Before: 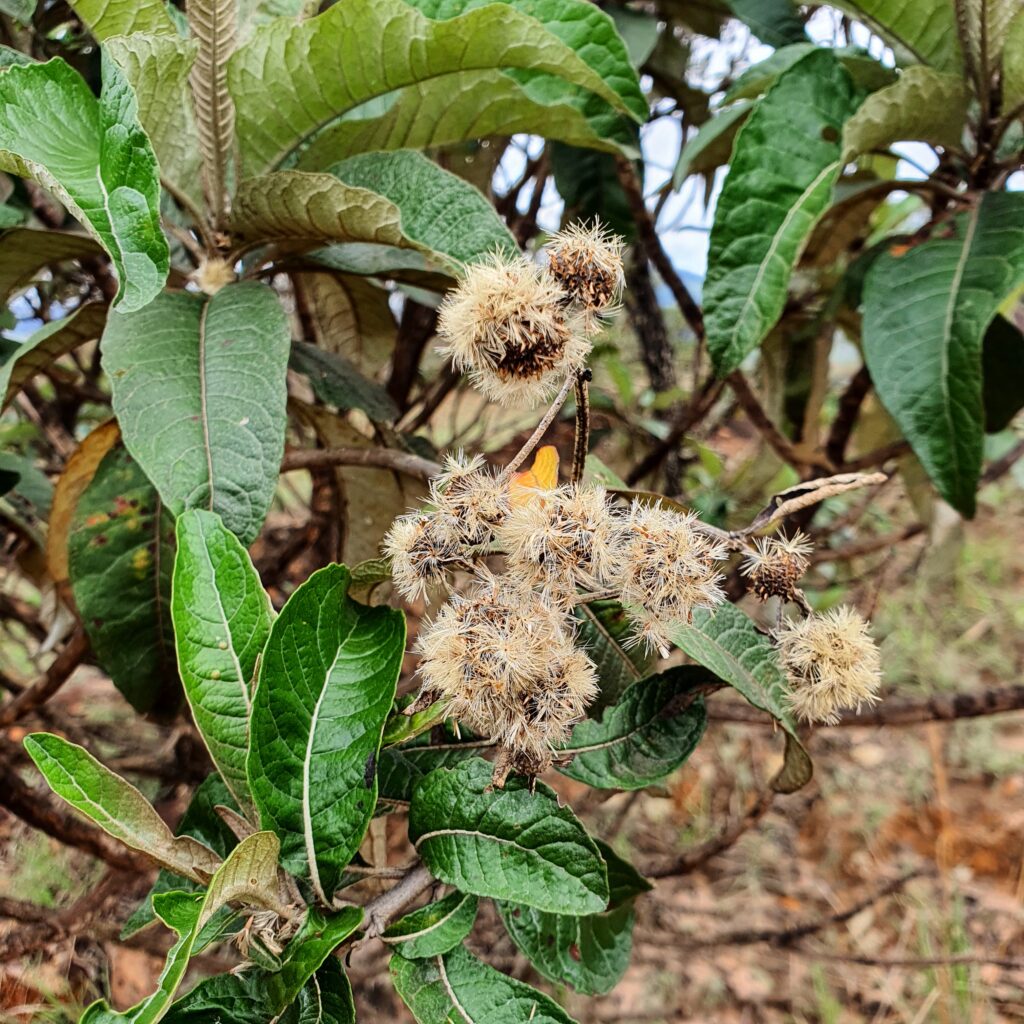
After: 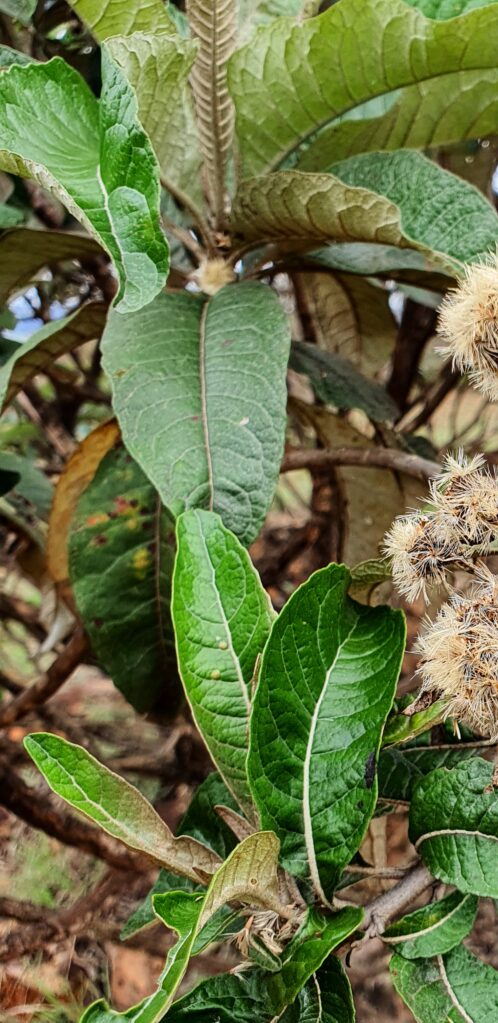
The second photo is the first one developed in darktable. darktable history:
crop and rotate: left 0.054%, top 0%, right 51.303%
